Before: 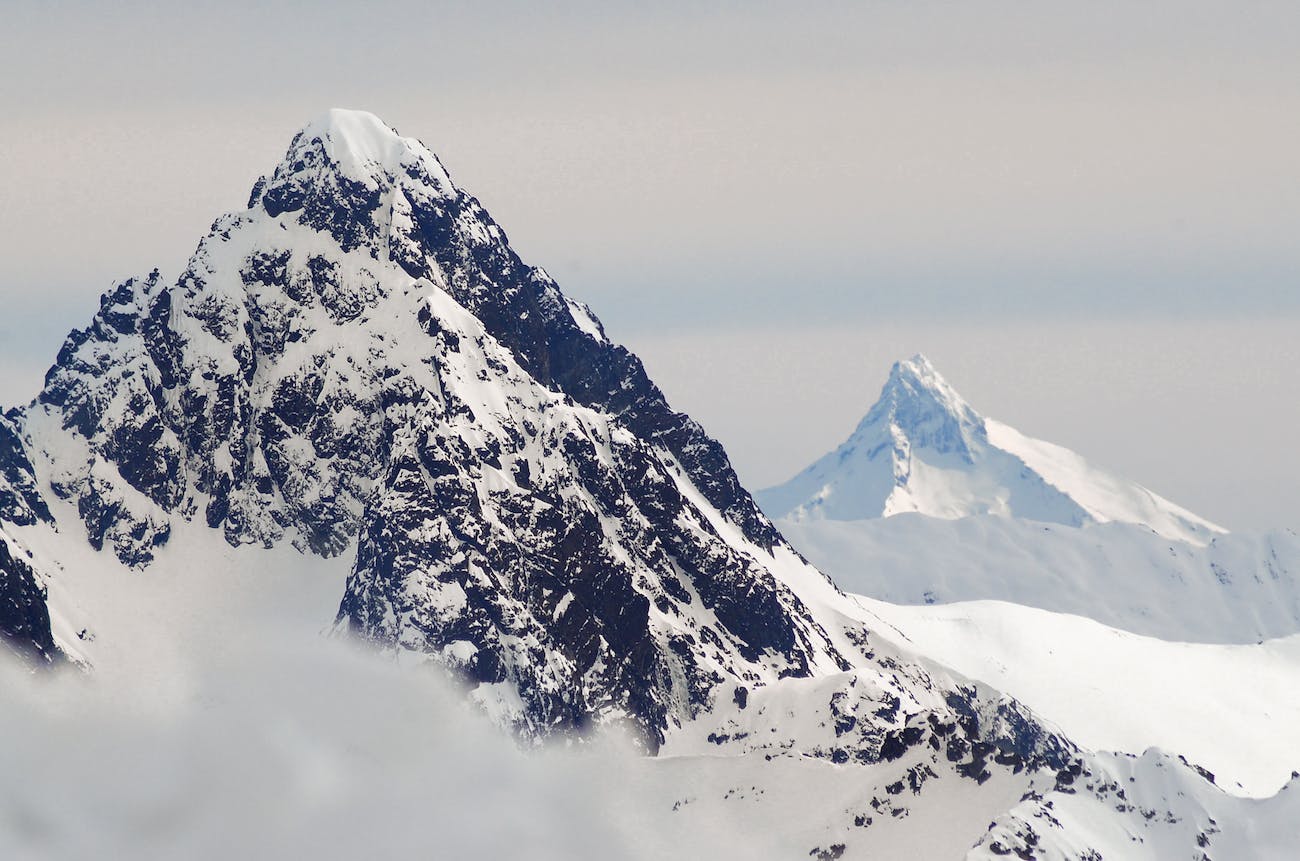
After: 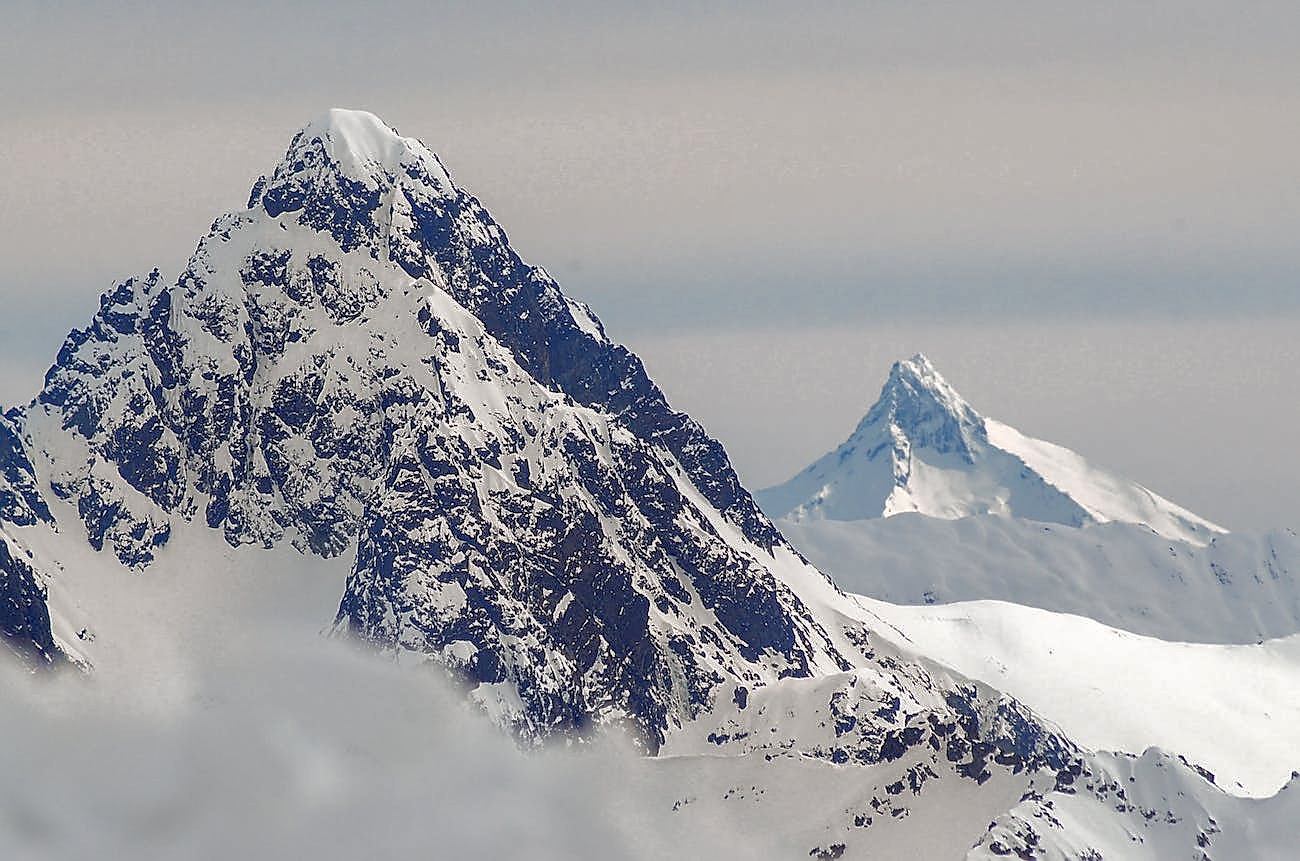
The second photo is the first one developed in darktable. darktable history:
shadows and highlights: on, module defaults
local contrast: on, module defaults
sharpen: radius 1.349, amount 1.25, threshold 0.639
